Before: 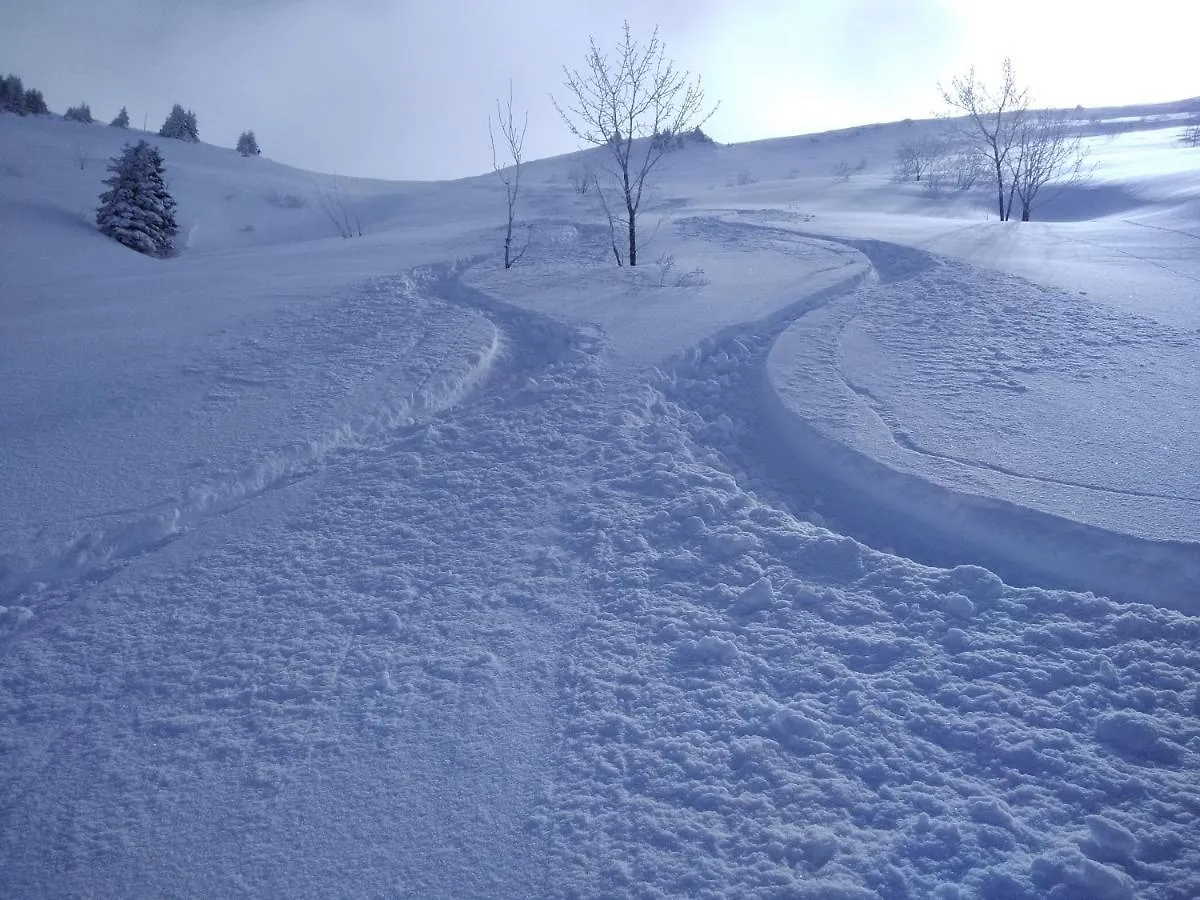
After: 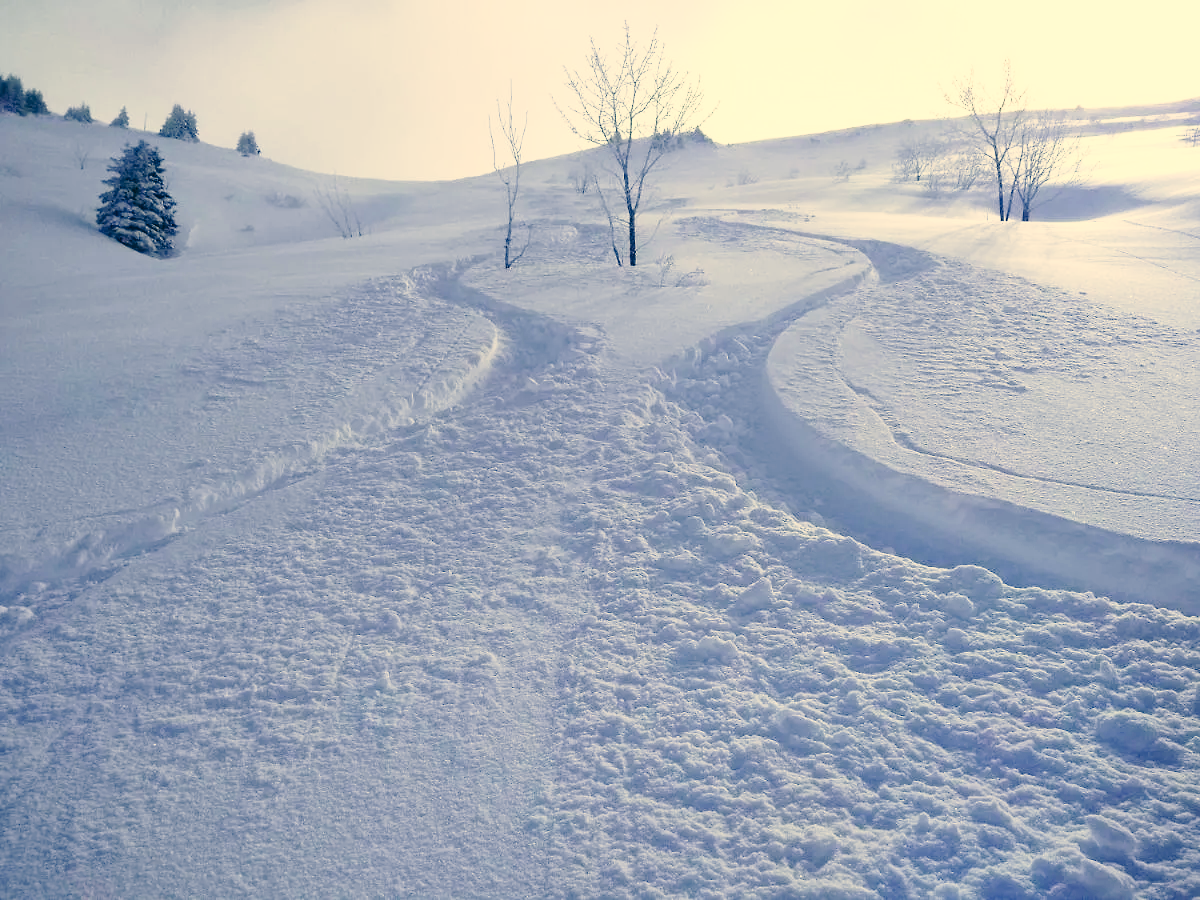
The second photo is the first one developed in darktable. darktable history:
color correction: highlights a* 5.3, highlights b* 24.26, shadows a* -15.58, shadows b* 4.02
base curve: curves: ch0 [(0, 0) (0.028, 0.03) (0.121, 0.232) (0.46, 0.748) (0.859, 0.968) (1, 1)], preserve colors none
